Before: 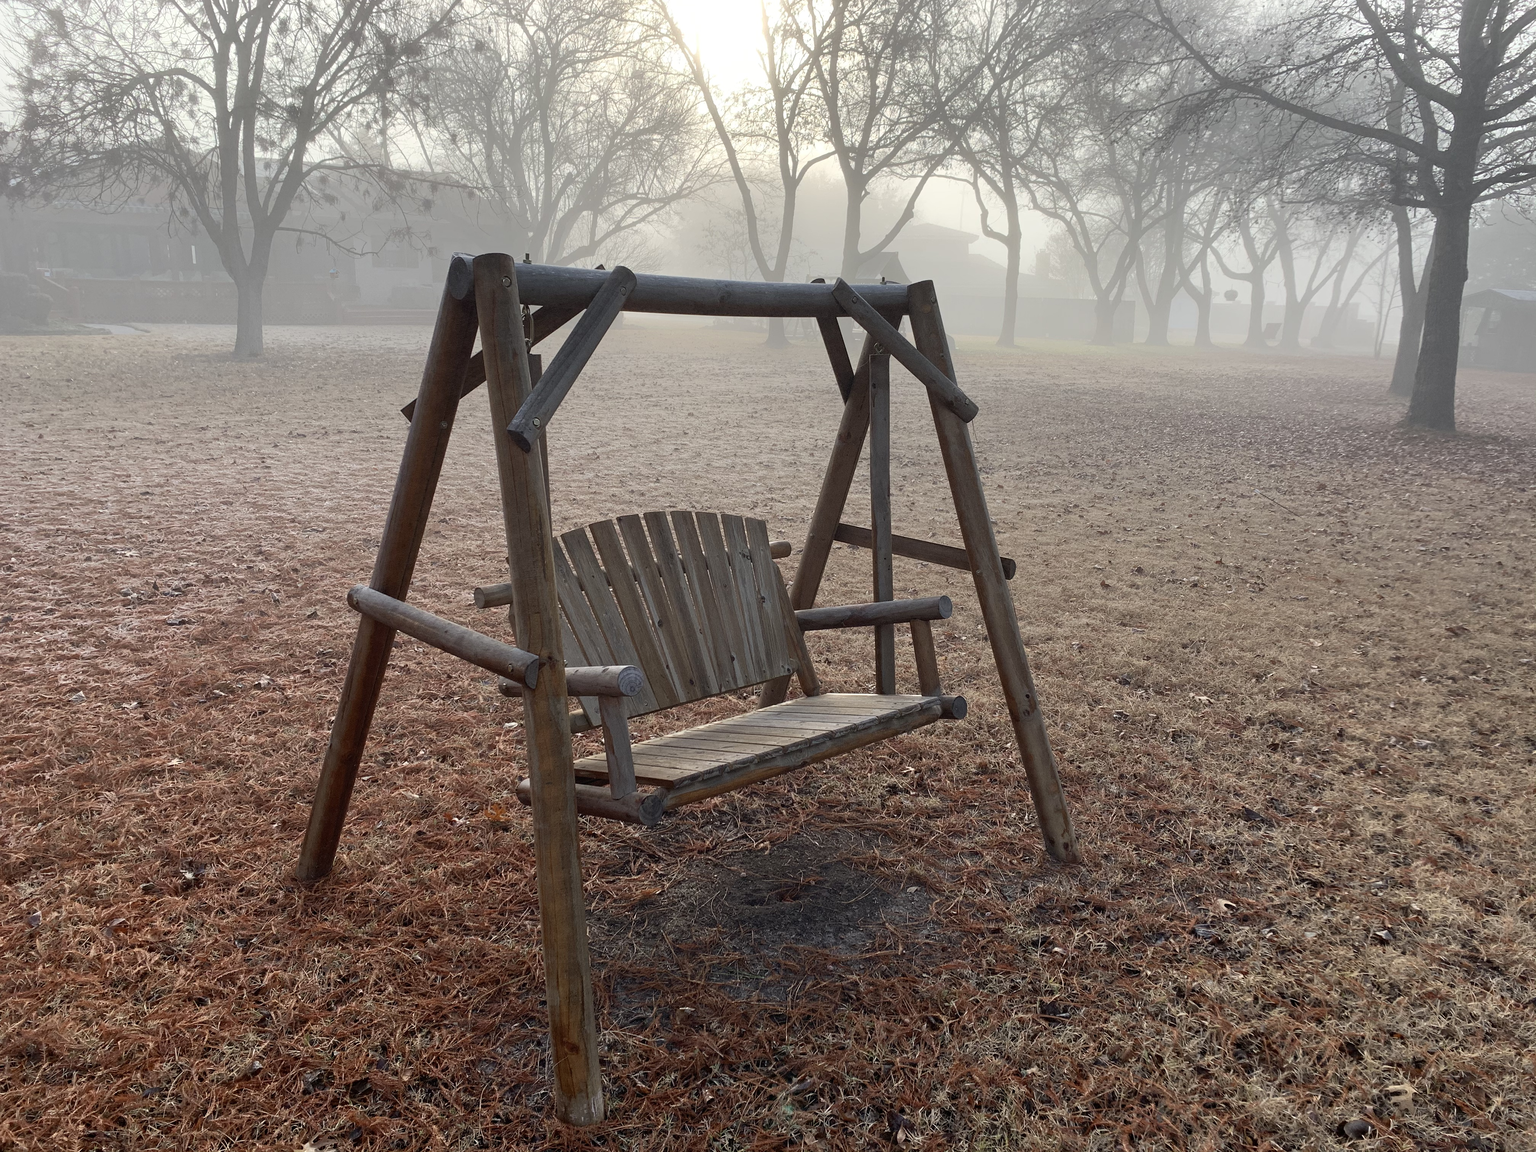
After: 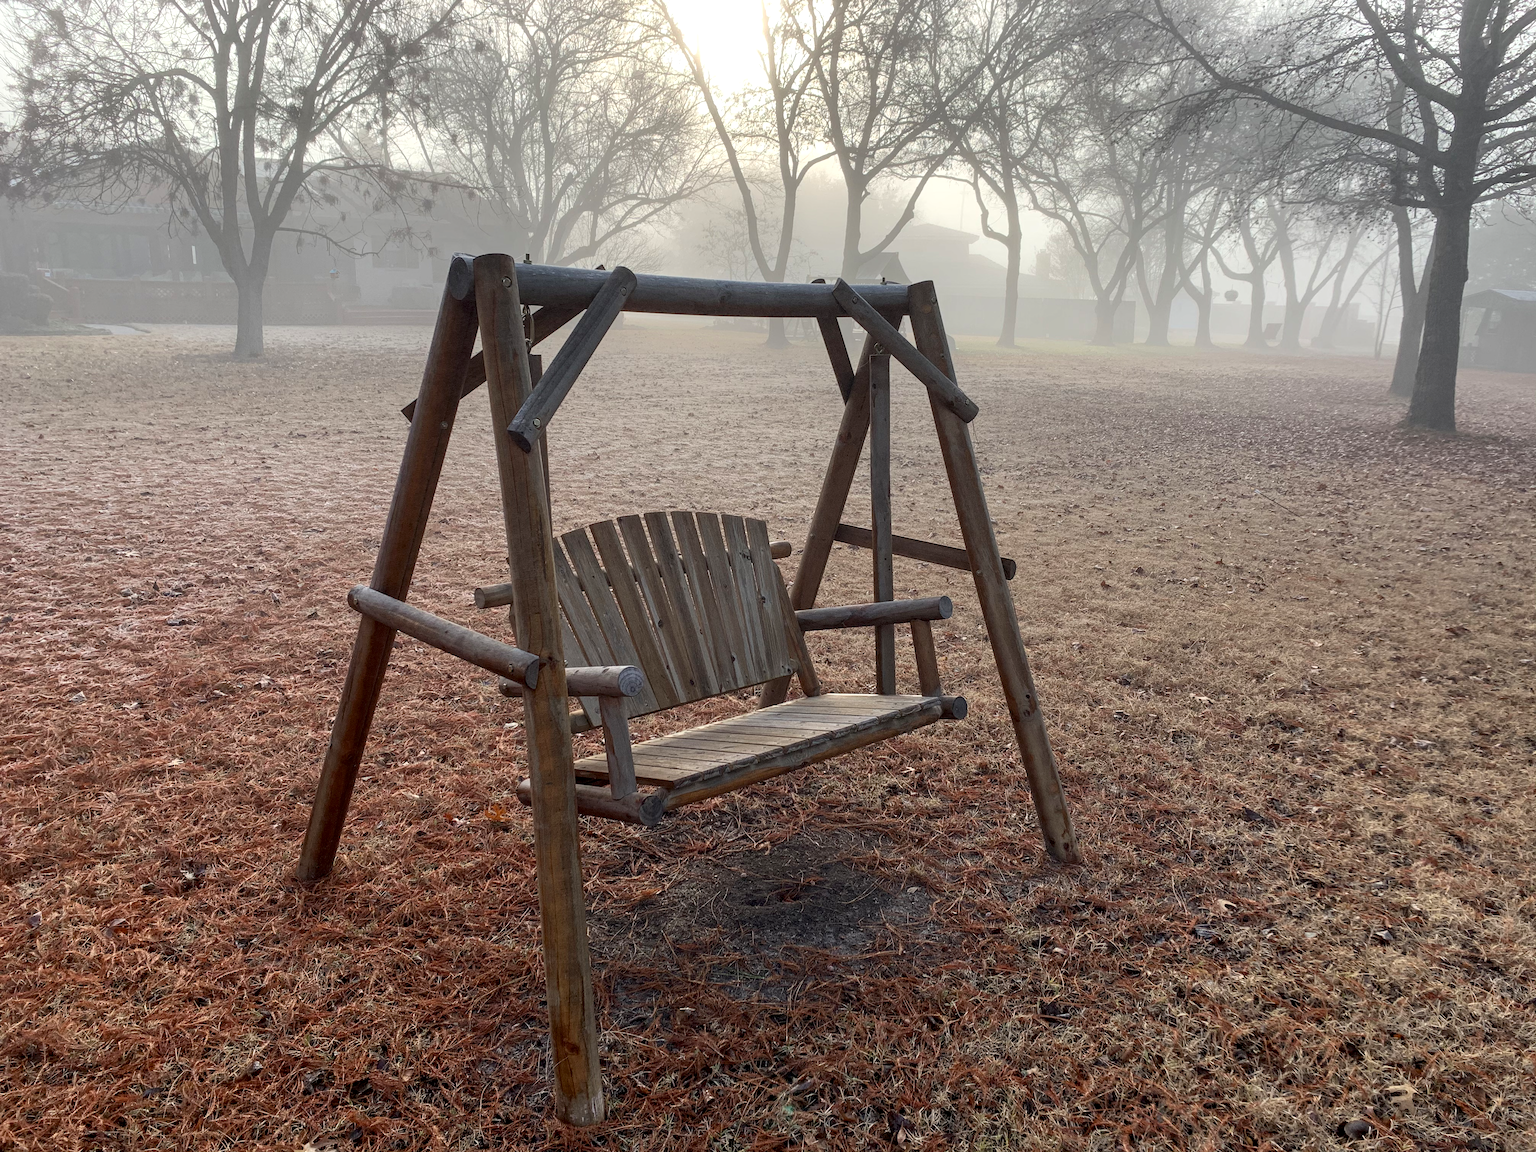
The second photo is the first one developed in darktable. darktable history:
contrast brightness saturation: contrast 0.036, saturation 0.069
local contrast: on, module defaults
